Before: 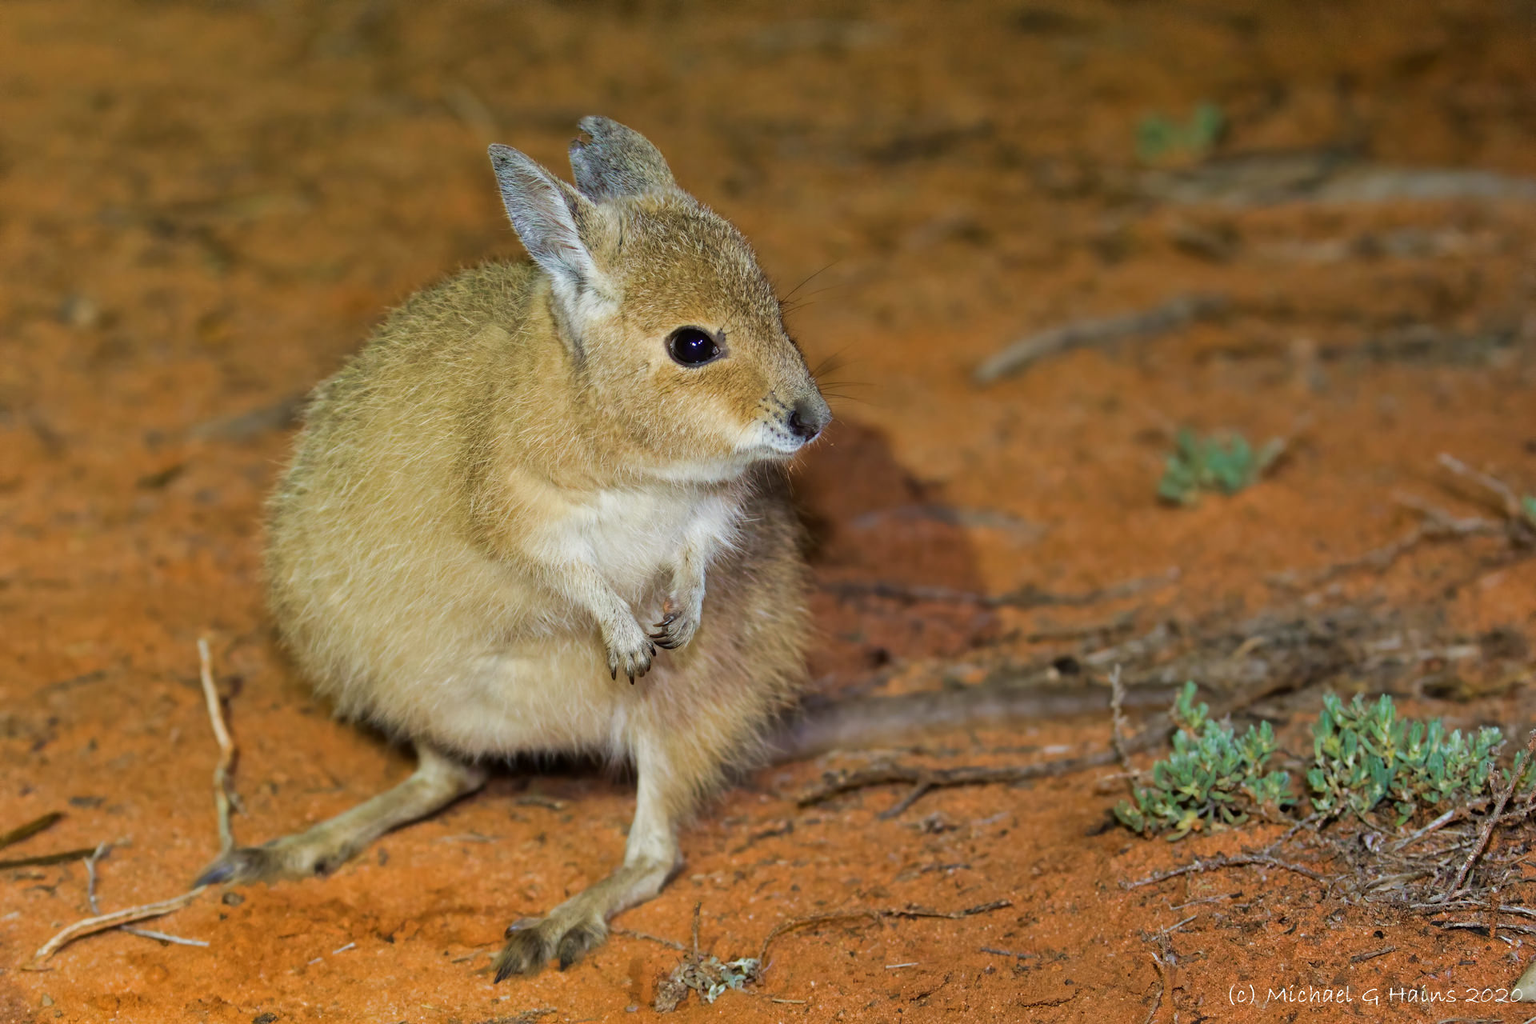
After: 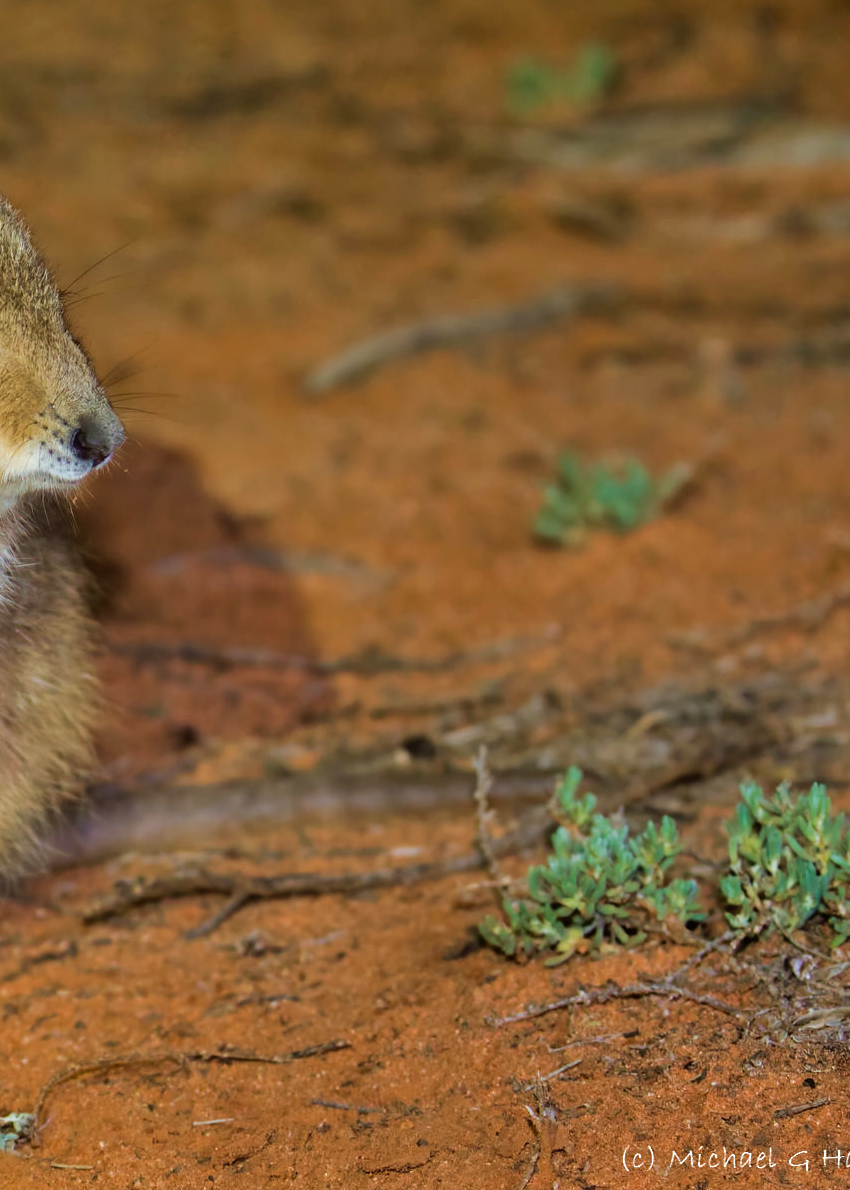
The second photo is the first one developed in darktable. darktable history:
crop: left 47.628%, top 6.643%, right 7.874%
shadows and highlights: soften with gaussian
velvia: on, module defaults
